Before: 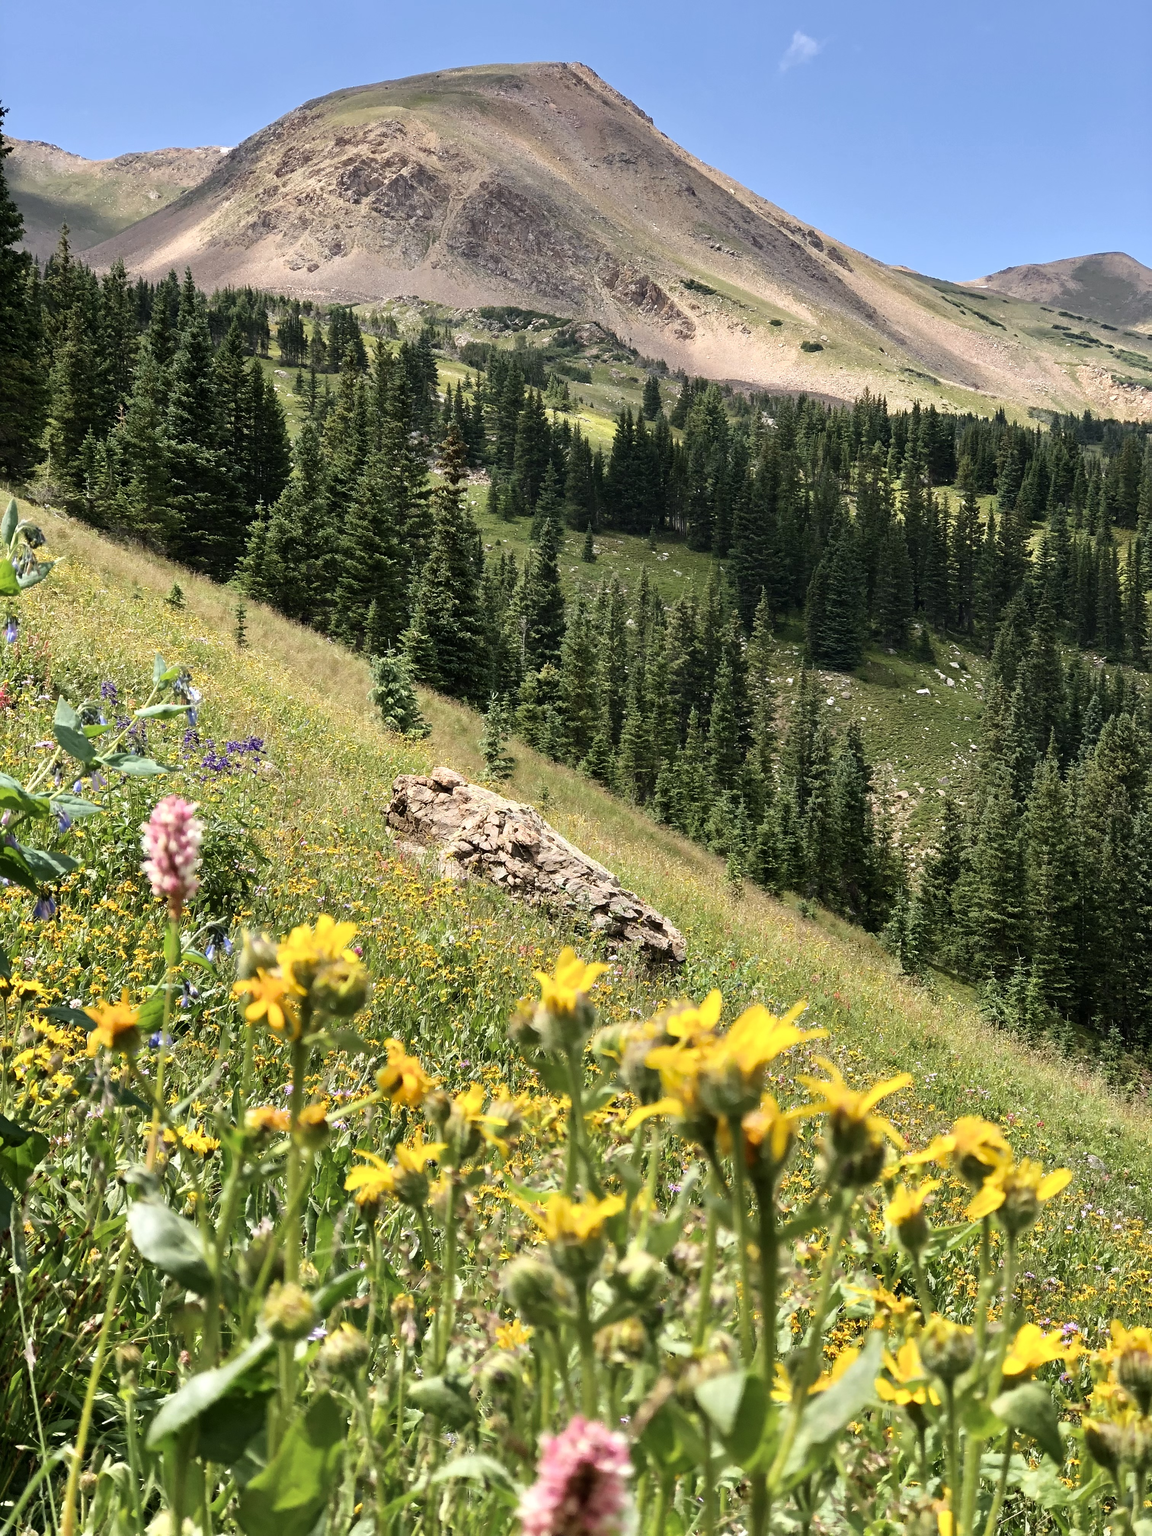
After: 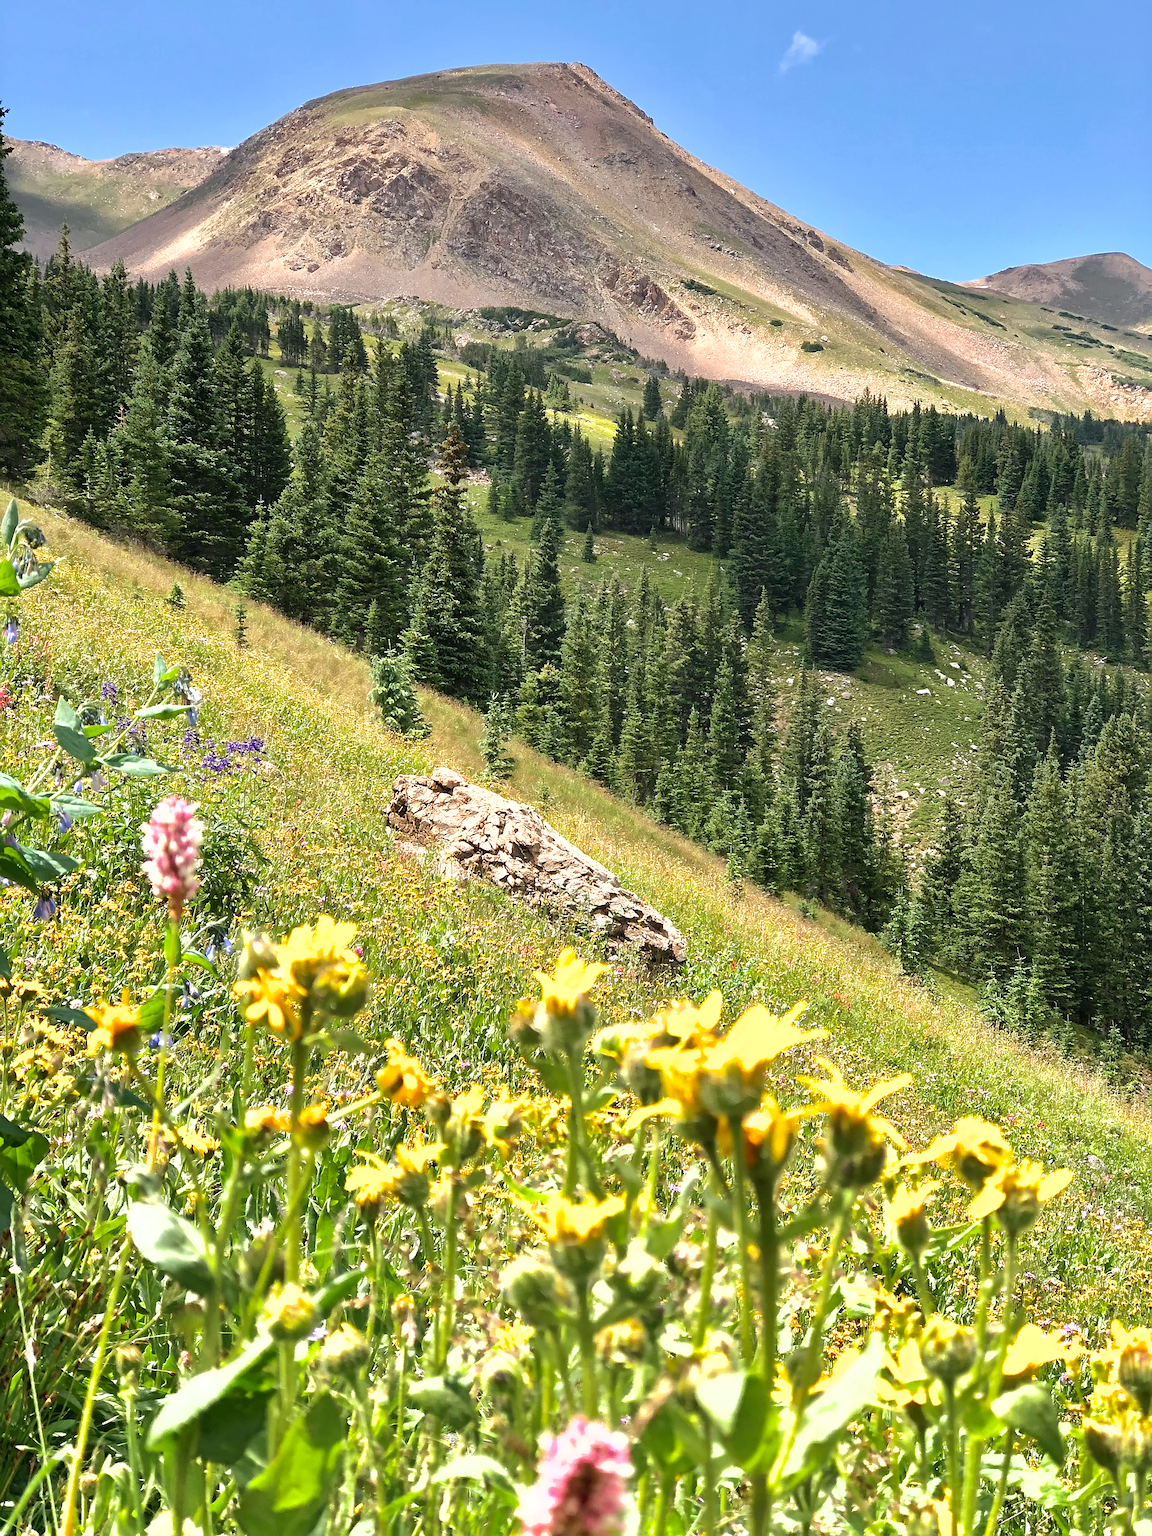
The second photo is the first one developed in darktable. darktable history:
exposure: black level correction 0, exposure 0.9 EV, compensate highlight preservation false
sharpen: radius 1.864, amount 0.398, threshold 1.271
shadows and highlights: on, module defaults
graduated density: rotation -0.352°, offset 57.64
